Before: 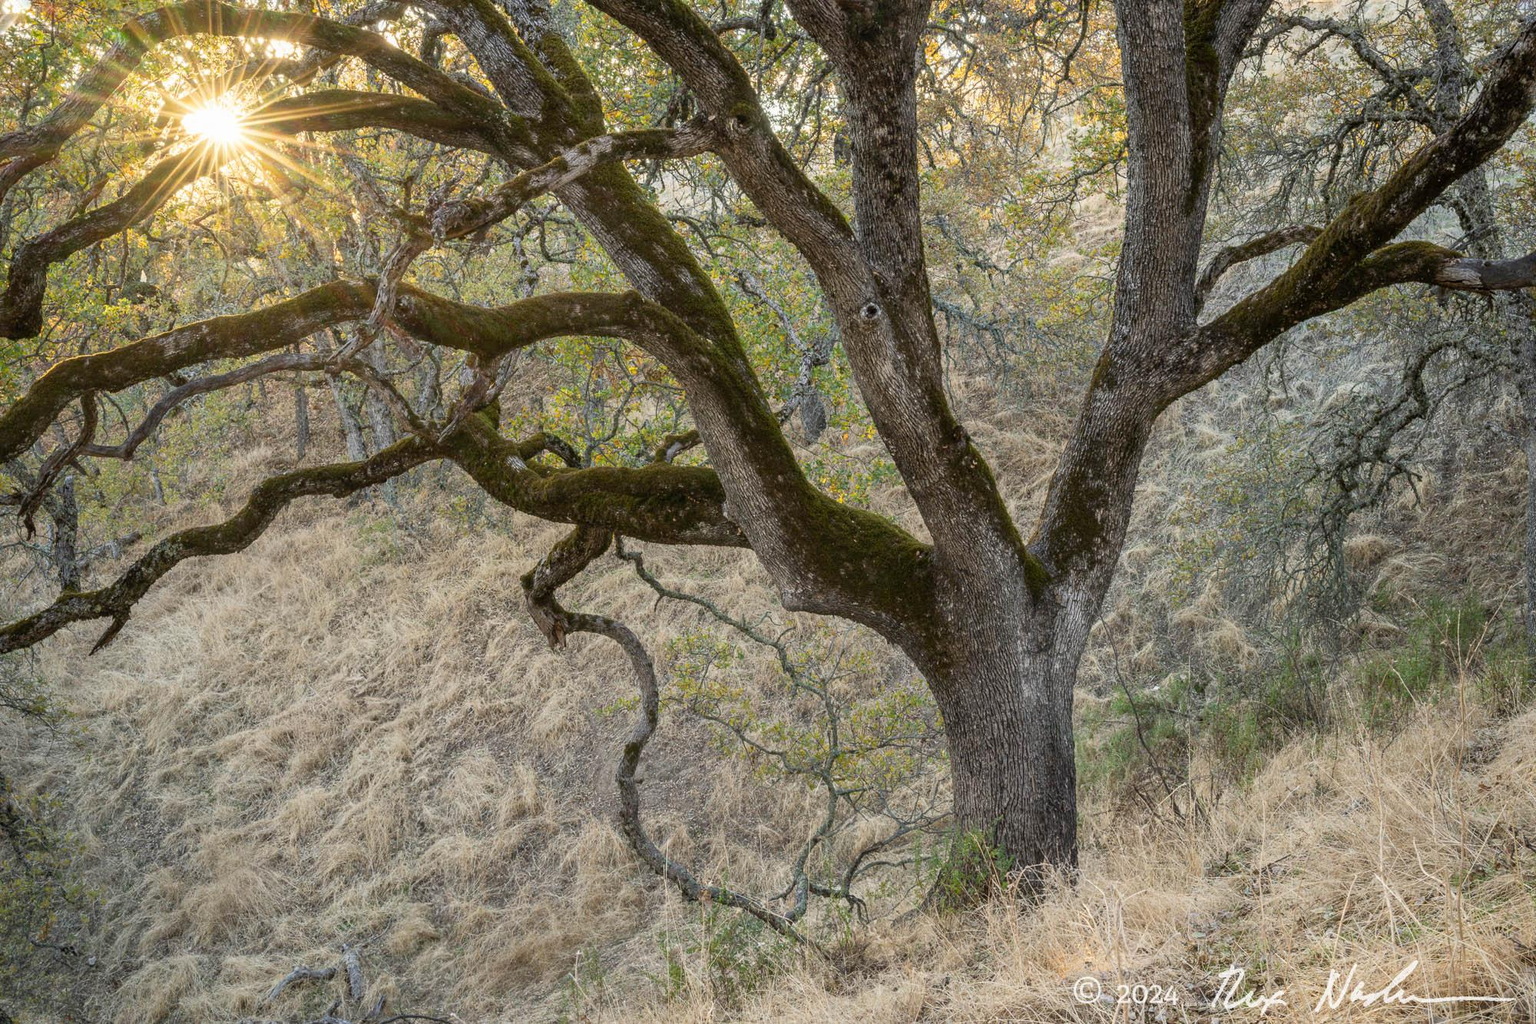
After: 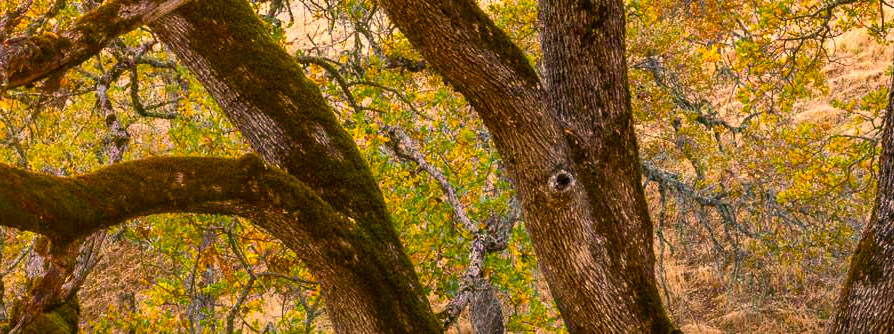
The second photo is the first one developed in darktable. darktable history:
white balance: red 1.127, blue 0.943
exposure: exposure -0.242 EV, compensate highlight preservation false
base curve: curves: ch0 [(0, 0) (0.283, 0.295) (1, 1)], preserve colors none
crop: left 28.64%, top 16.832%, right 26.637%, bottom 58.055%
shadows and highlights: low approximation 0.01, soften with gaussian
color balance rgb: linear chroma grading › global chroma 9%, perceptual saturation grading › global saturation 36%, perceptual saturation grading › shadows 35%, perceptual brilliance grading › global brilliance 15%, perceptual brilliance grading › shadows -35%, global vibrance 15%
color correction: highlights a* 3.22, highlights b* 1.93, saturation 1.19
